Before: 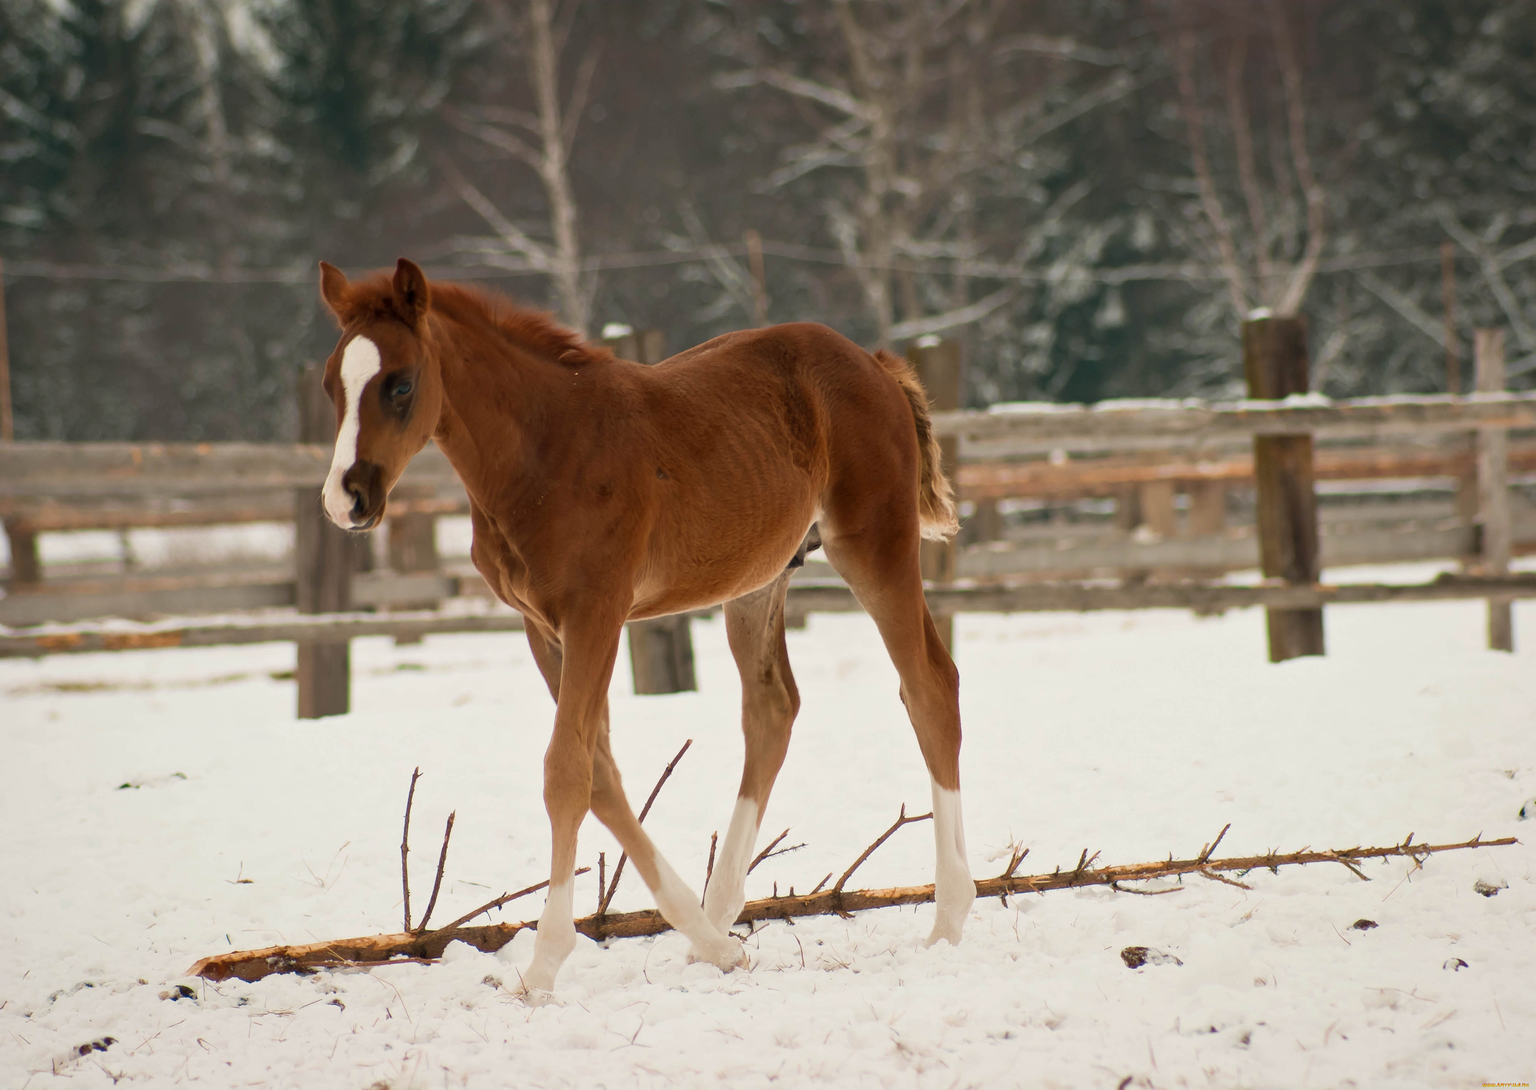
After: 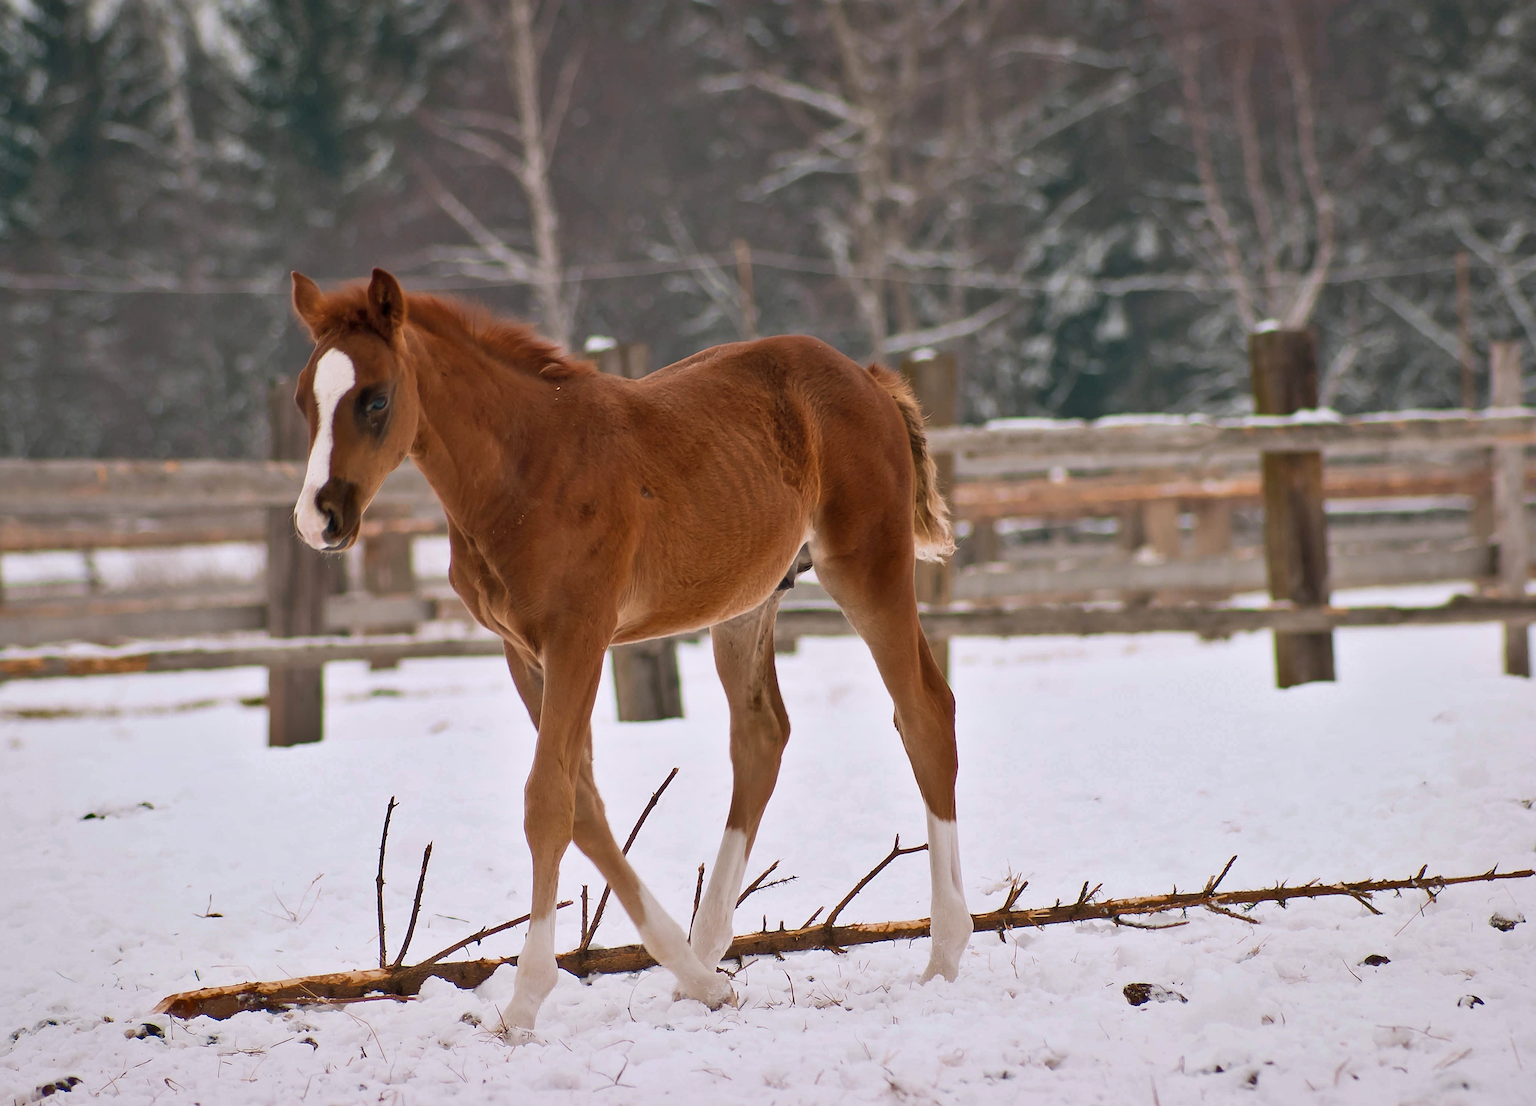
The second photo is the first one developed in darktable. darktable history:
crop and rotate: left 2.536%, right 1.107%, bottom 2.246%
shadows and highlights: low approximation 0.01, soften with gaussian
white balance: red 1.004, blue 1.096
sharpen: on, module defaults
